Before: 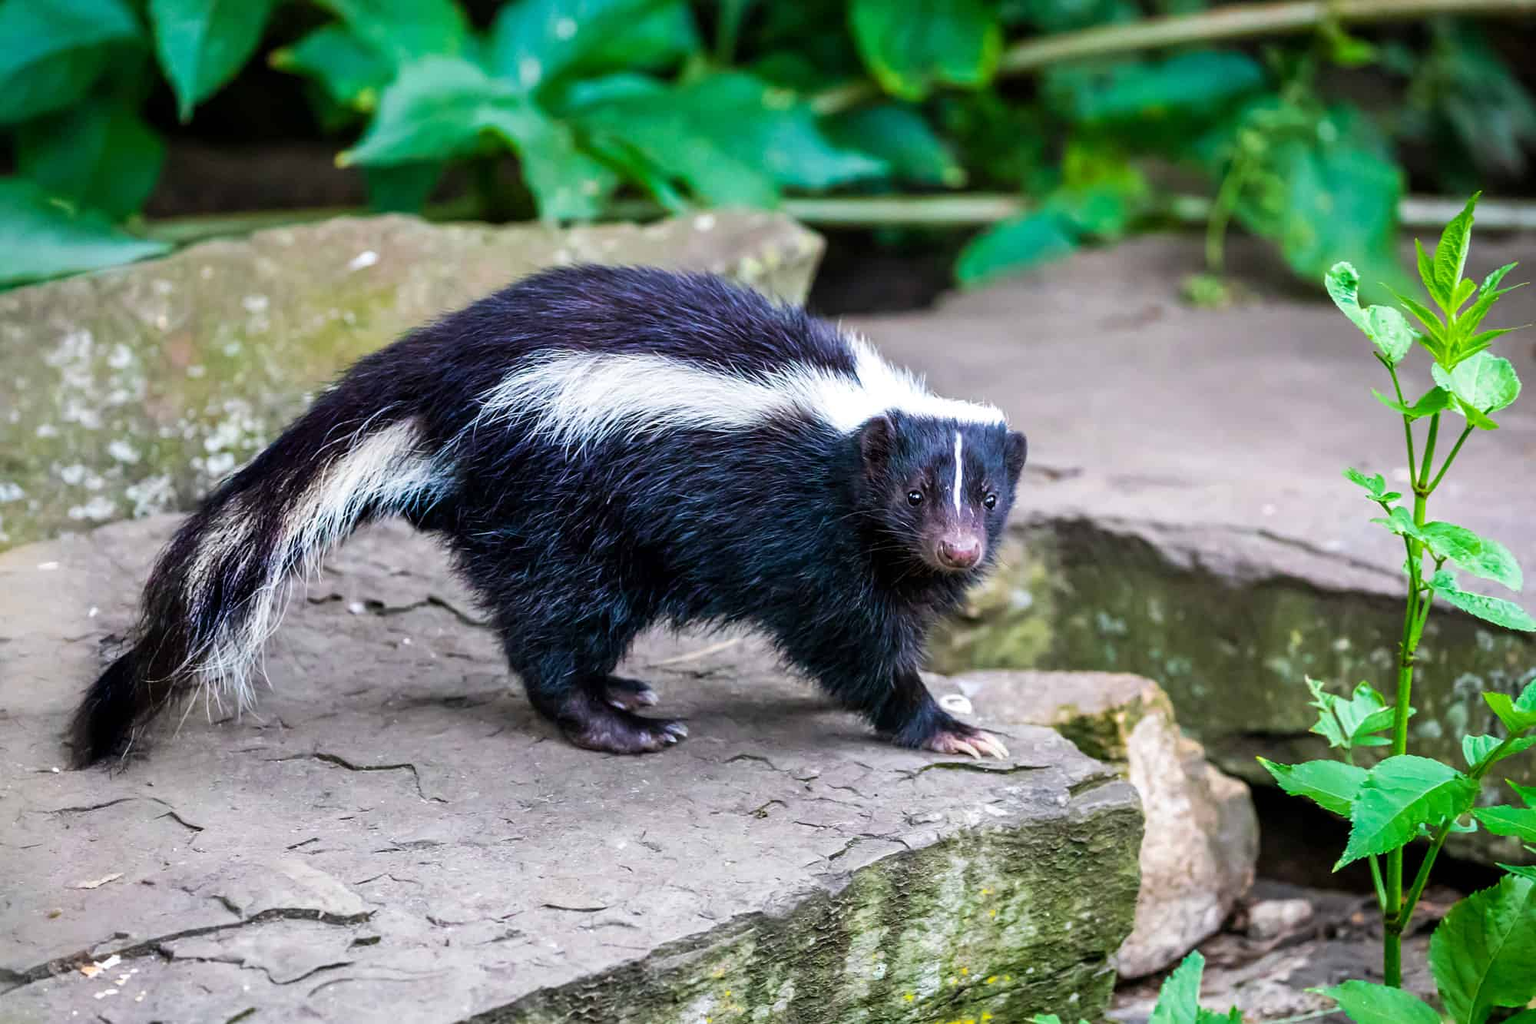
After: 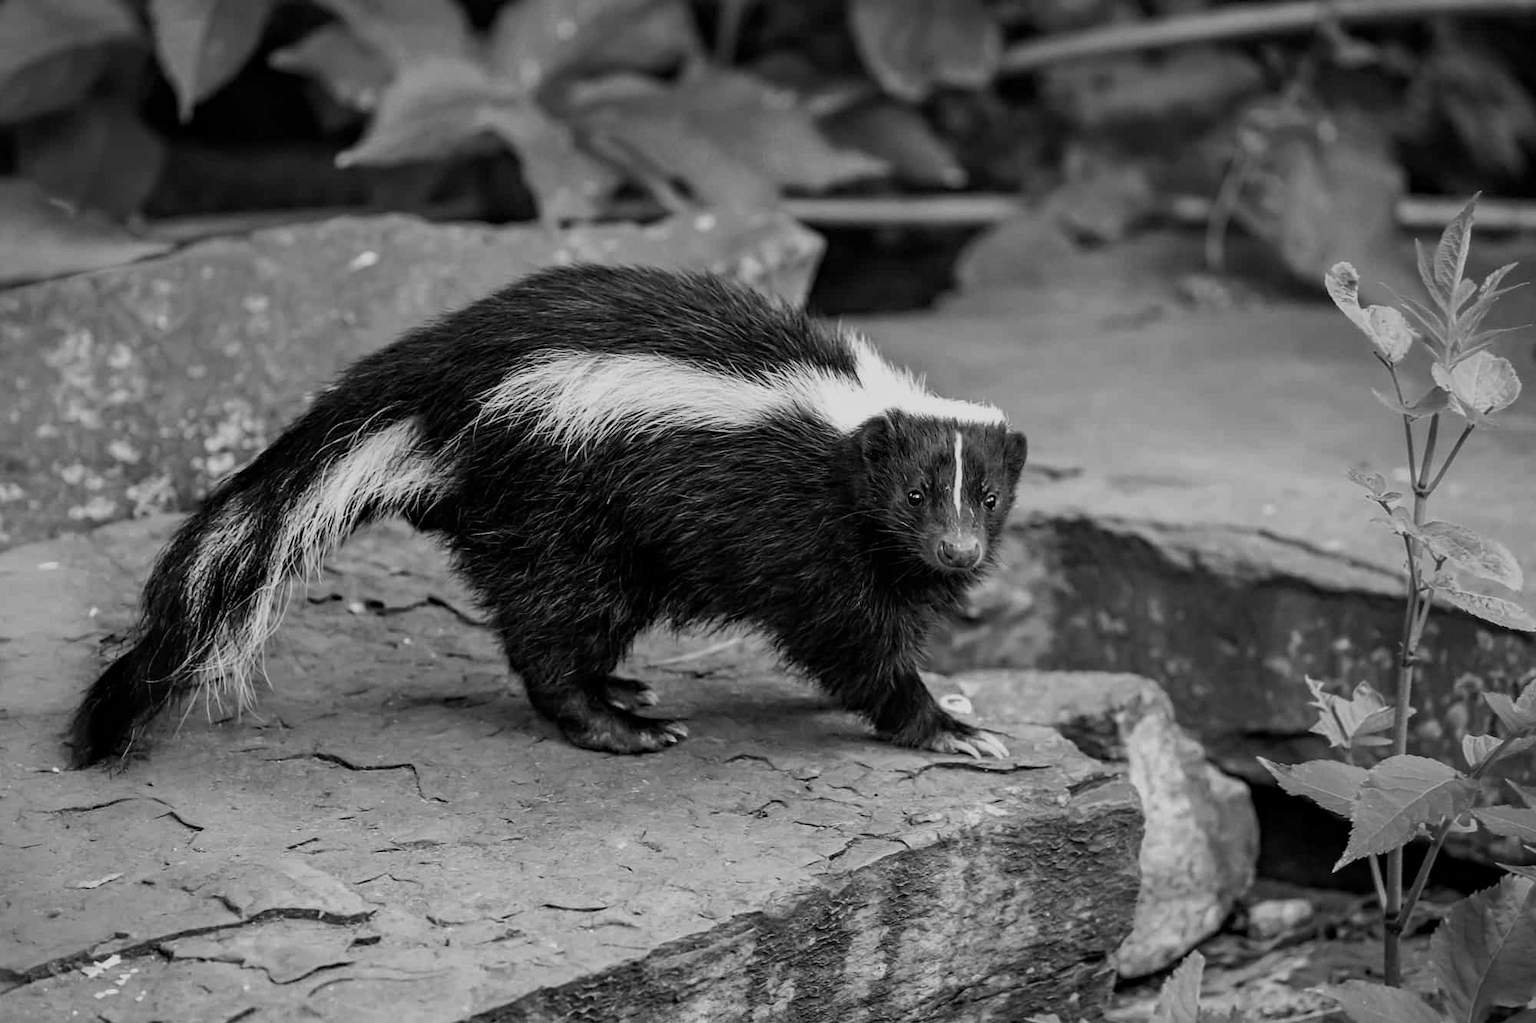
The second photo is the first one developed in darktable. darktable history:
color balance rgb: perceptual saturation grading › global saturation 30%, global vibrance 20%
monochrome: a 14.95, b -89.96
haze removal: compatibility mode true, adaptive false
exposure: exposure -0.492 EV, compensate highlight preservation false
